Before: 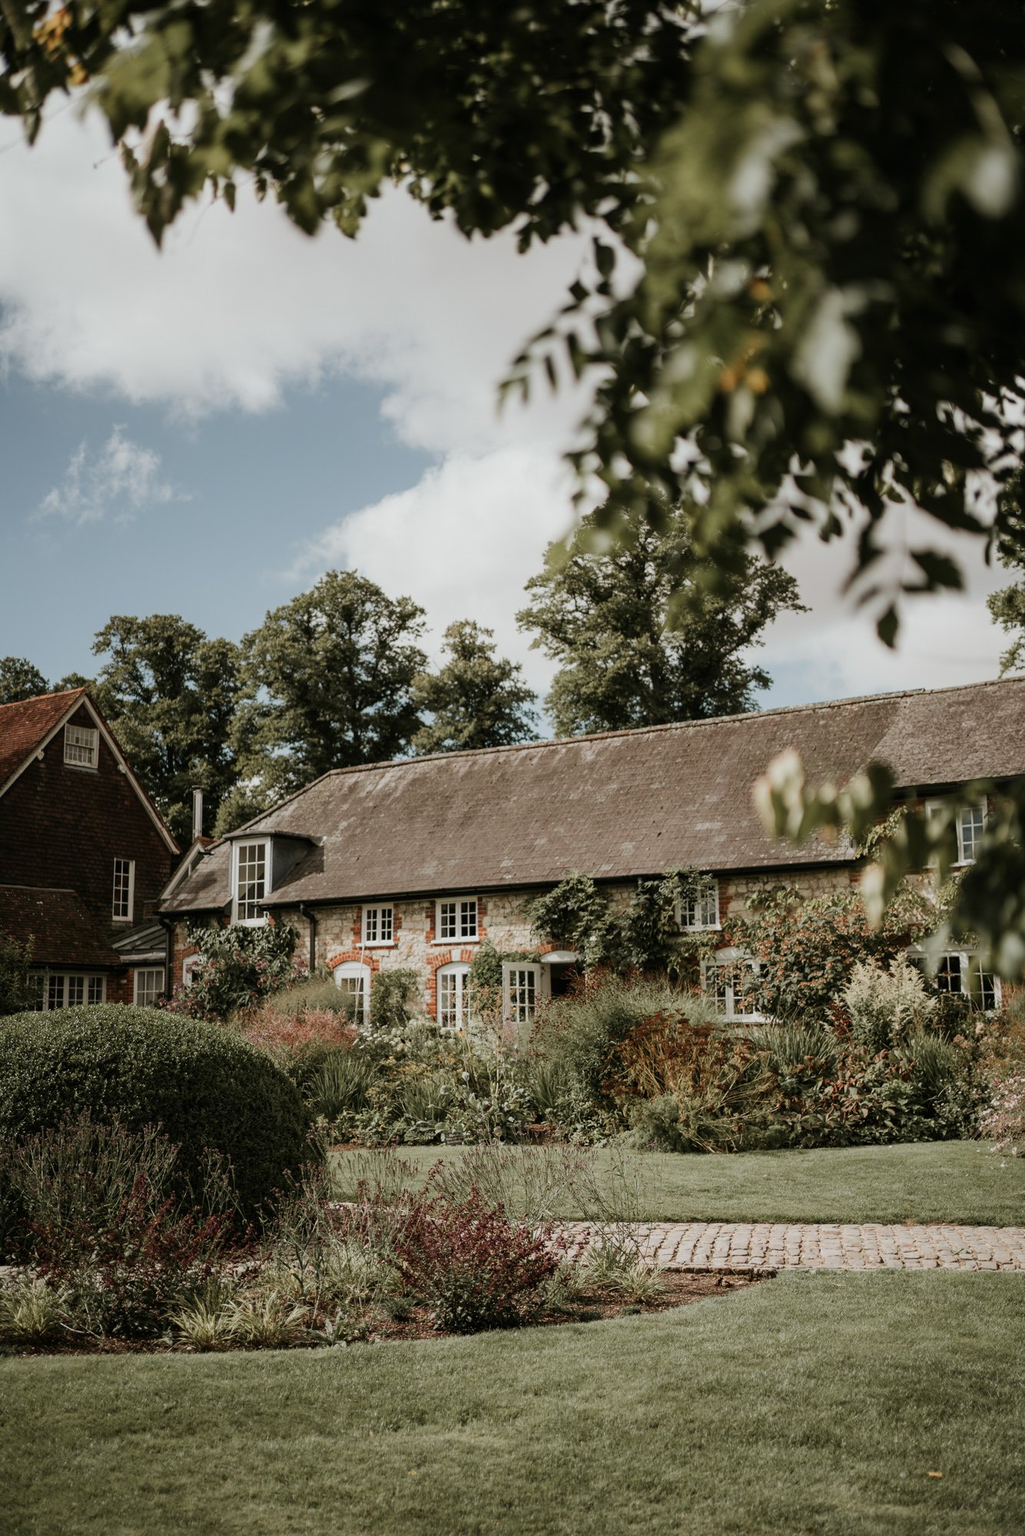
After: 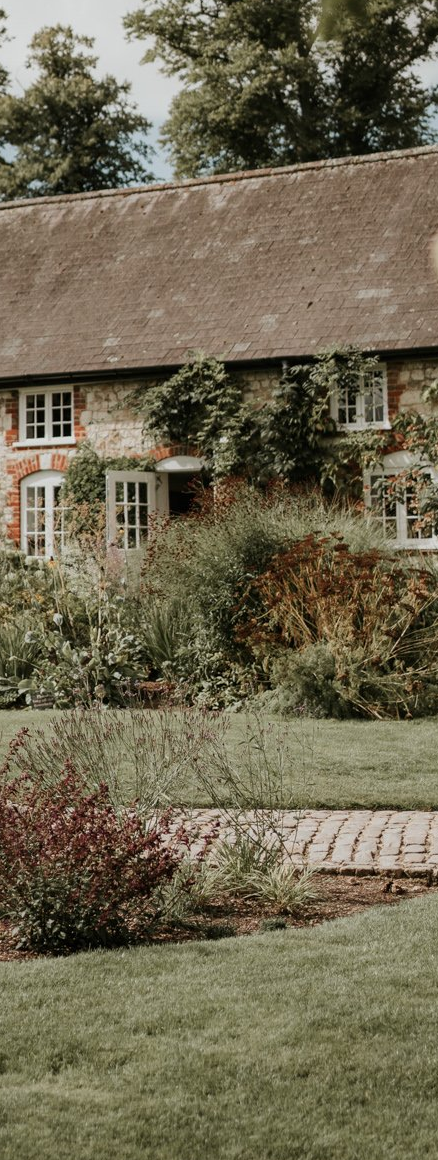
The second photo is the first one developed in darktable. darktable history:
crop: left 41.112%, top 39.125%, right 26.012%, bottom 2.874%
